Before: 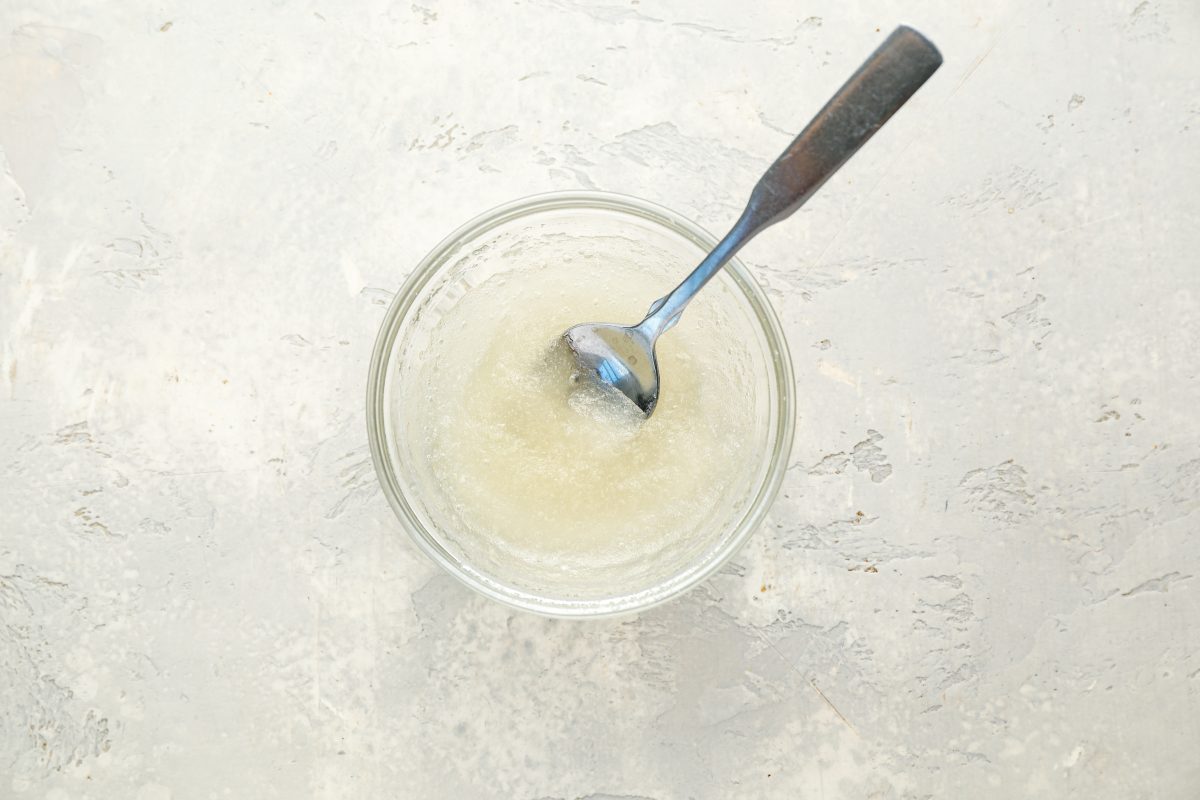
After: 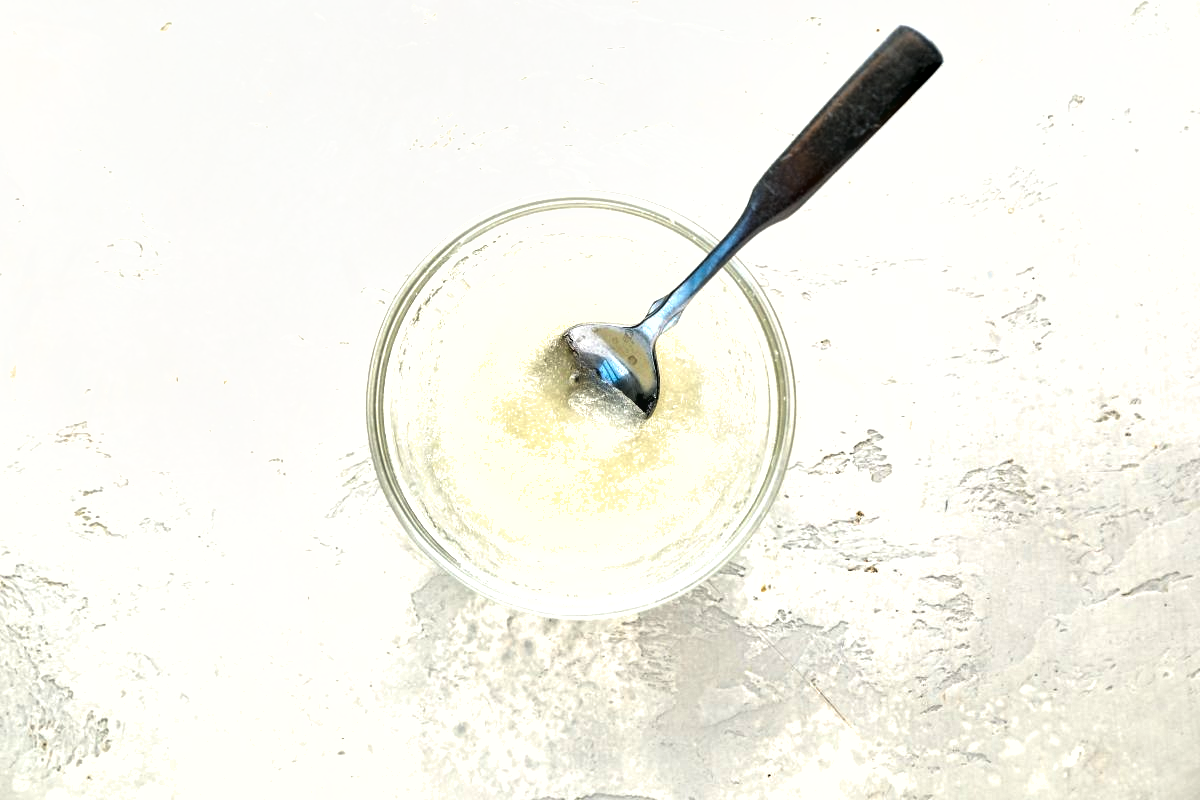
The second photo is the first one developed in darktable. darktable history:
exposure: black level correction -0.072, exposure 0.502 EV, compensate highlight preservation false
local contrast: mode bilateral grid, contrast 20, coarseness 50, detail 119%, midtone range 0.2
shadows and highlights: soften with gaussian
